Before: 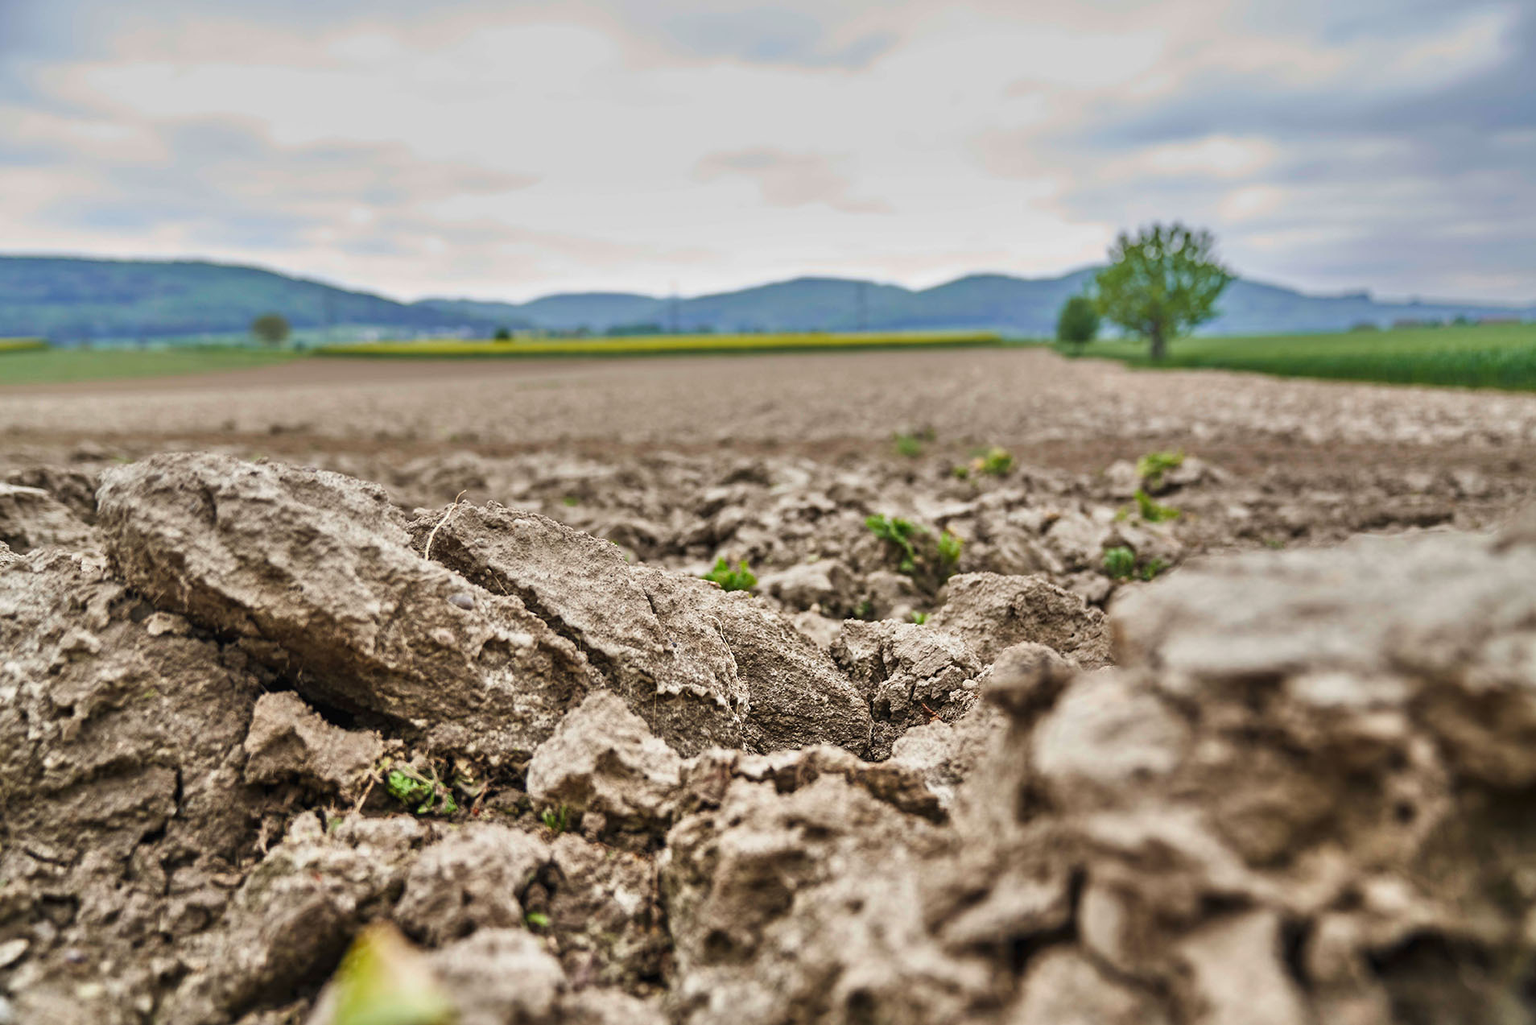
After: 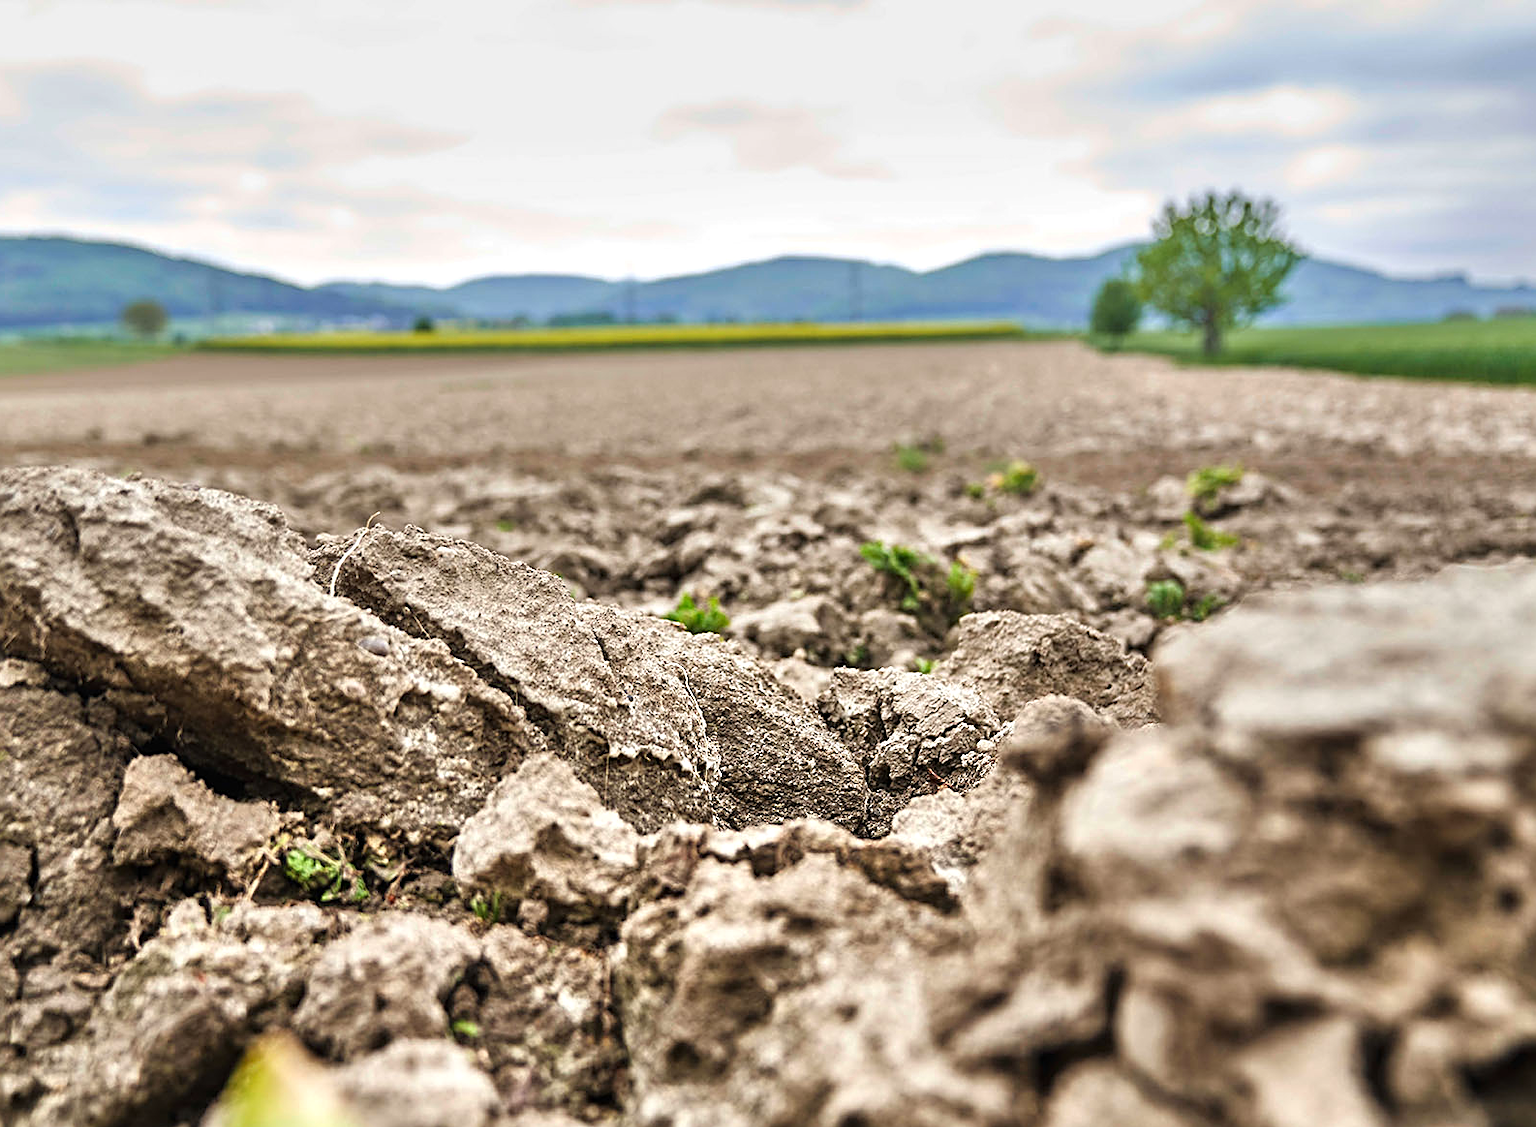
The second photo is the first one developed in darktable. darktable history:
sharpen: on, module defaults
tone equalizer: -8 EV -0.451 EV, -7 EV -0.399 EV, -6 EV -0.311 EV, -5 EV -0.201 EV, -3 EV 0.253 EV, -2 EV 0.361 EV, -1 EV 0.363 EV, +0 EV 0.438 EV
crop: left 9.827%, top 6.322%, right 7.038%, bottom 2.218%
